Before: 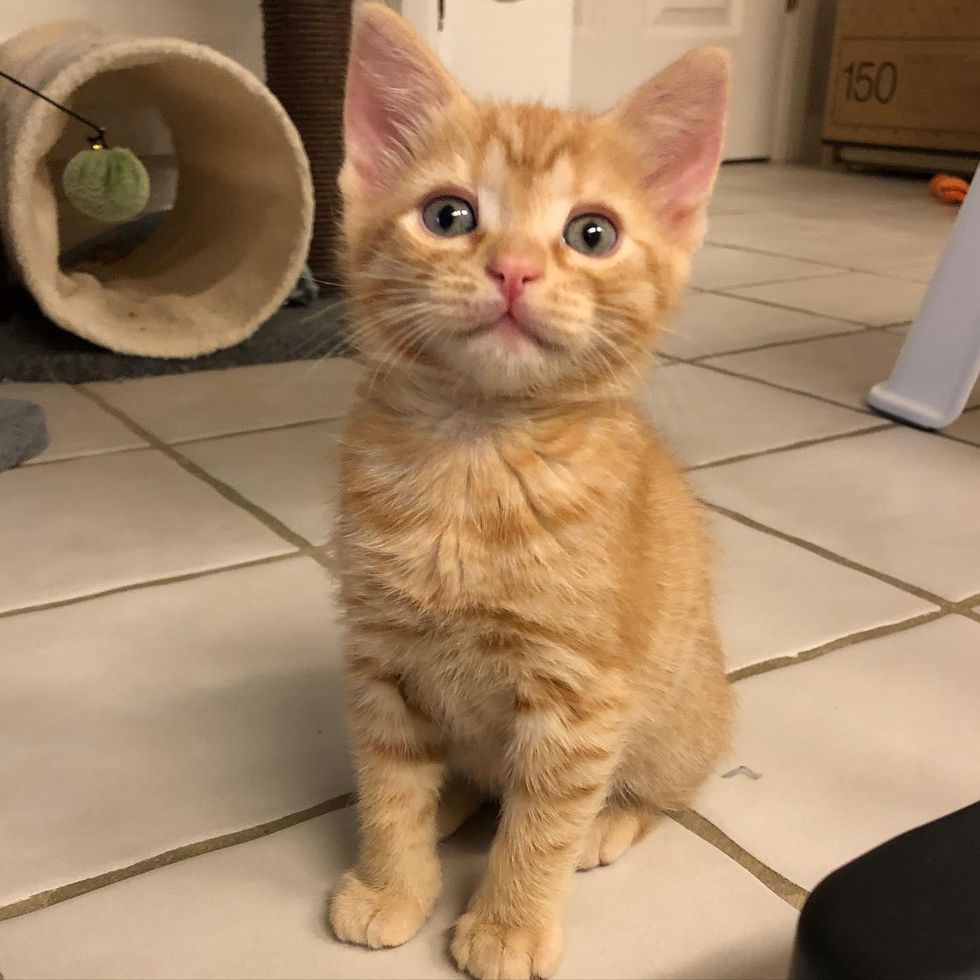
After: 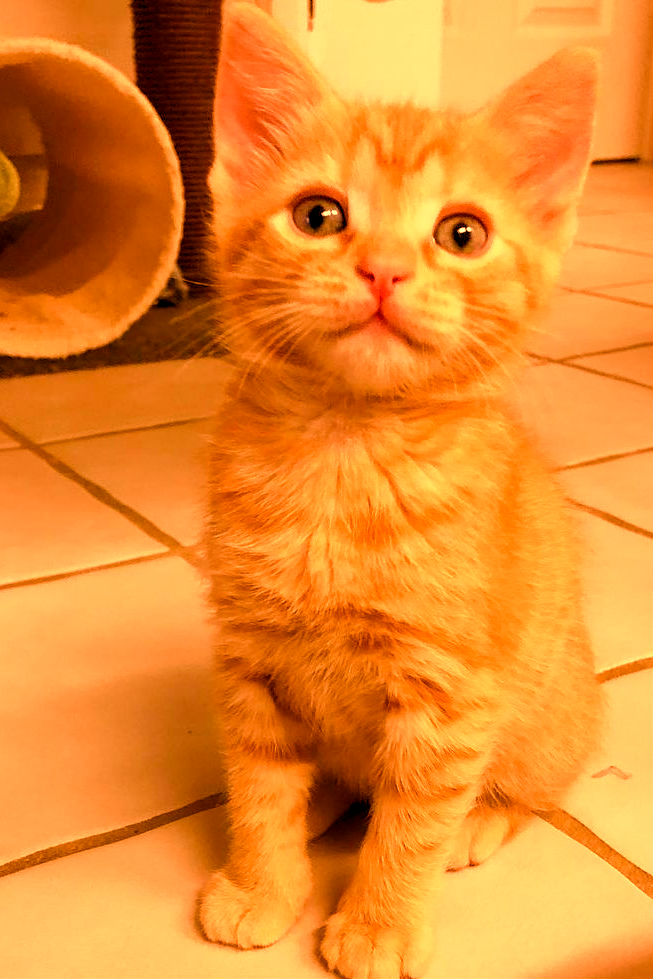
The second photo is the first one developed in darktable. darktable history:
rgb levels: mode RGB, independent channels, levels [[0, 0.474, 1], [0, 0.5, 1], [0, 0.5, 1]]
white balance: red 1.467, blue 0.684
color balance rgb: global offset › luminance -0.51%, perceptual saturation grading › global saturation 27.53%, perceptual saturation grading › highlights -25%, perceptual saturation grading › shadows 25%, perceptual brilliance grading › highlights 6.62%, perceptual brilliance grading › mid-tones 17.07%, perceptual brilliance grading › shadows -5.23%
crop and rotate: left 13.409%, right 19.924%
